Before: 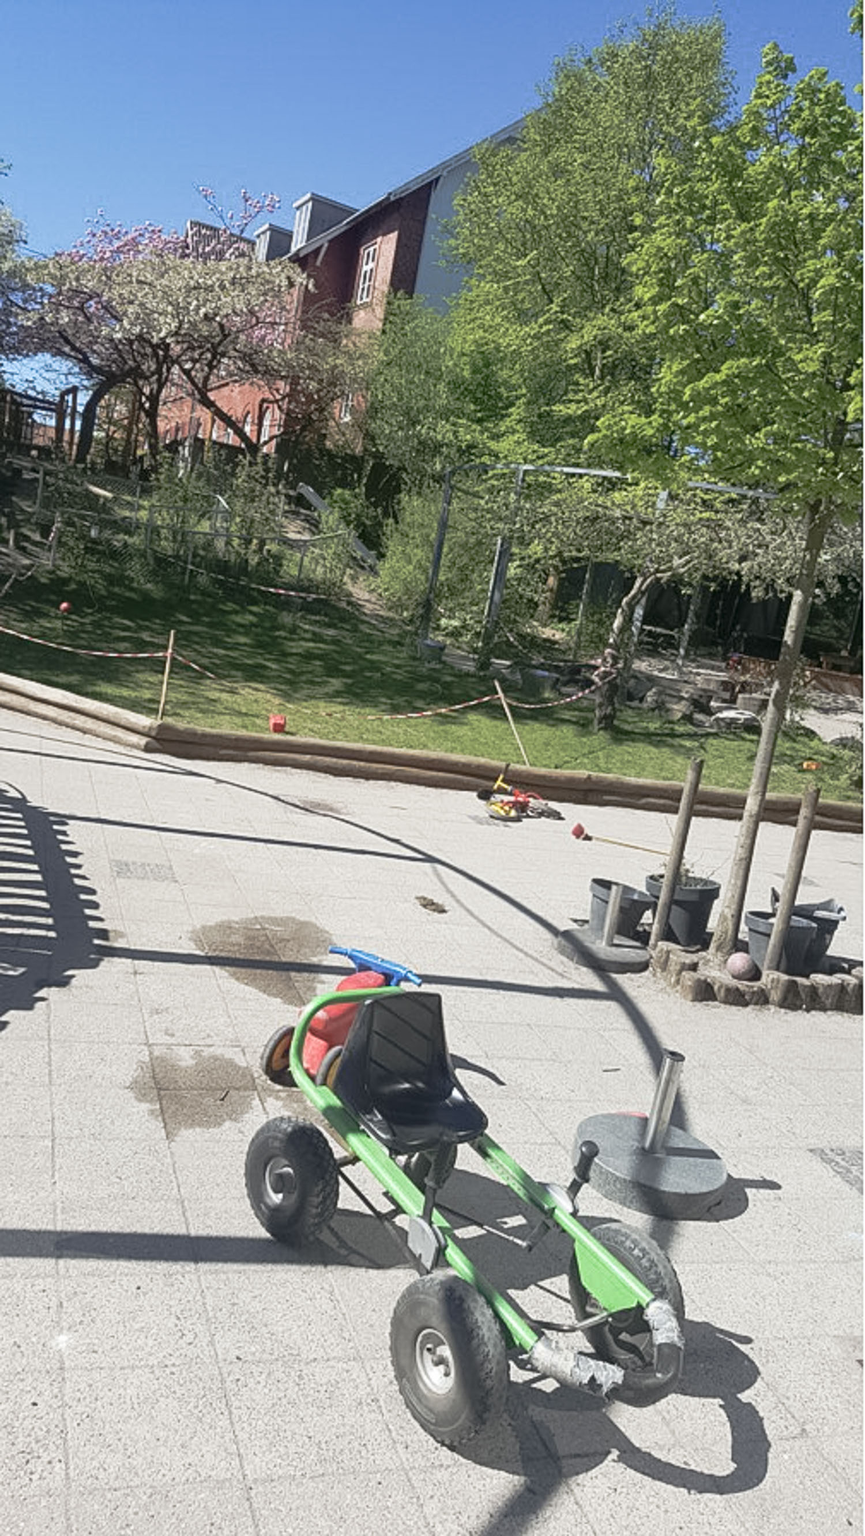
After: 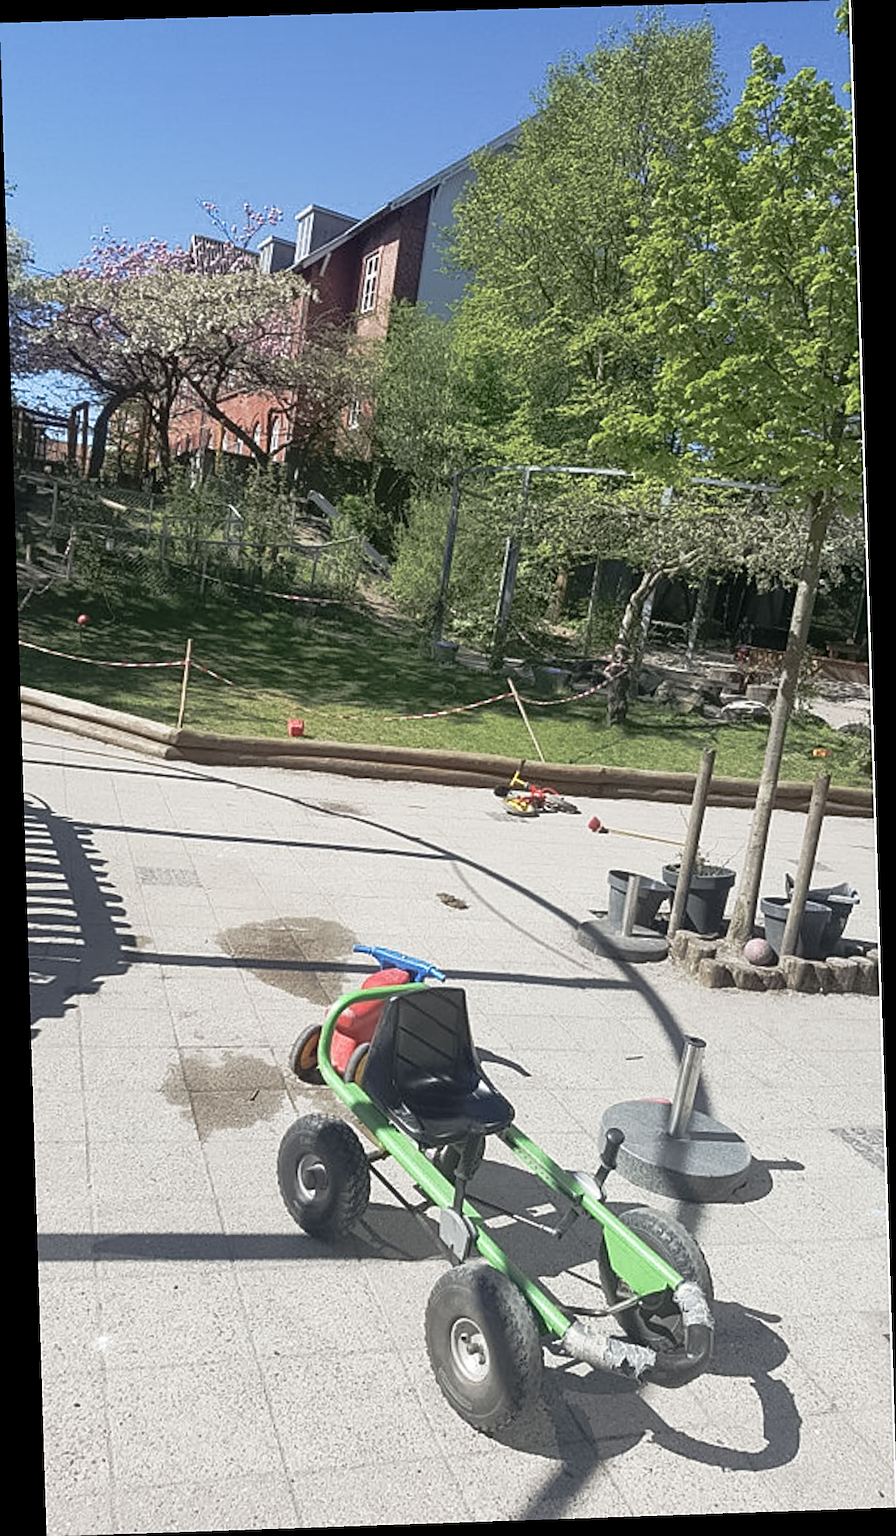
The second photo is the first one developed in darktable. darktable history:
rotate and perspective: rotation -1.77°, lens shift (horizontal) 0.004, automatic cropping off
sharpen: on, module defaults
